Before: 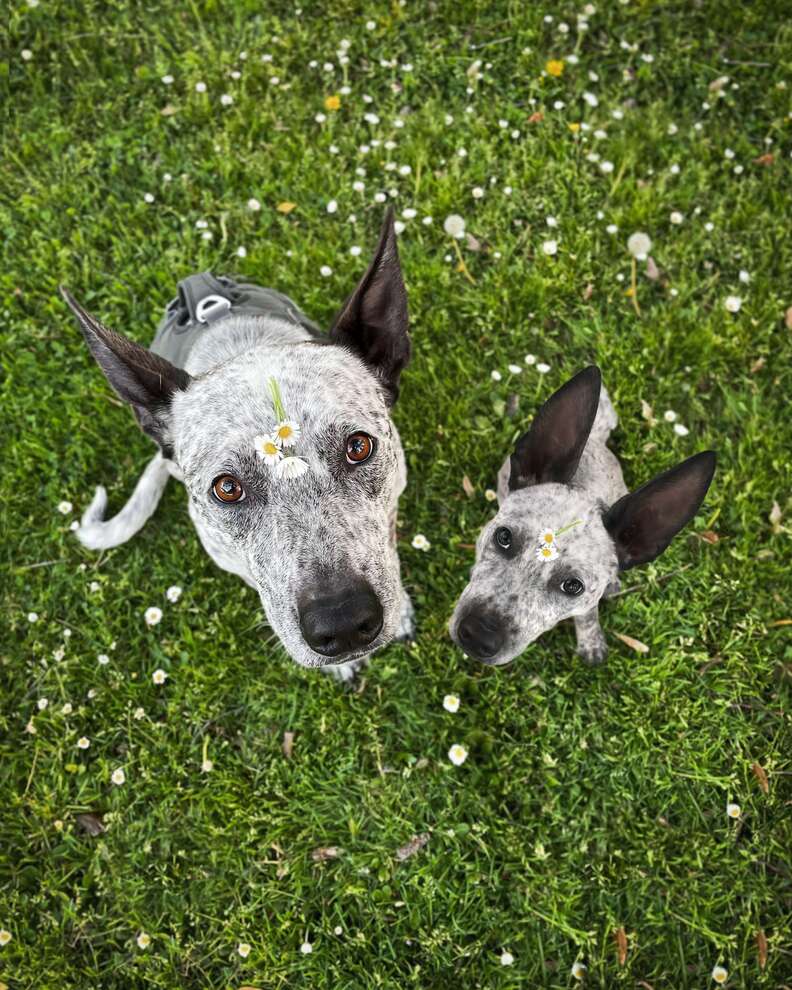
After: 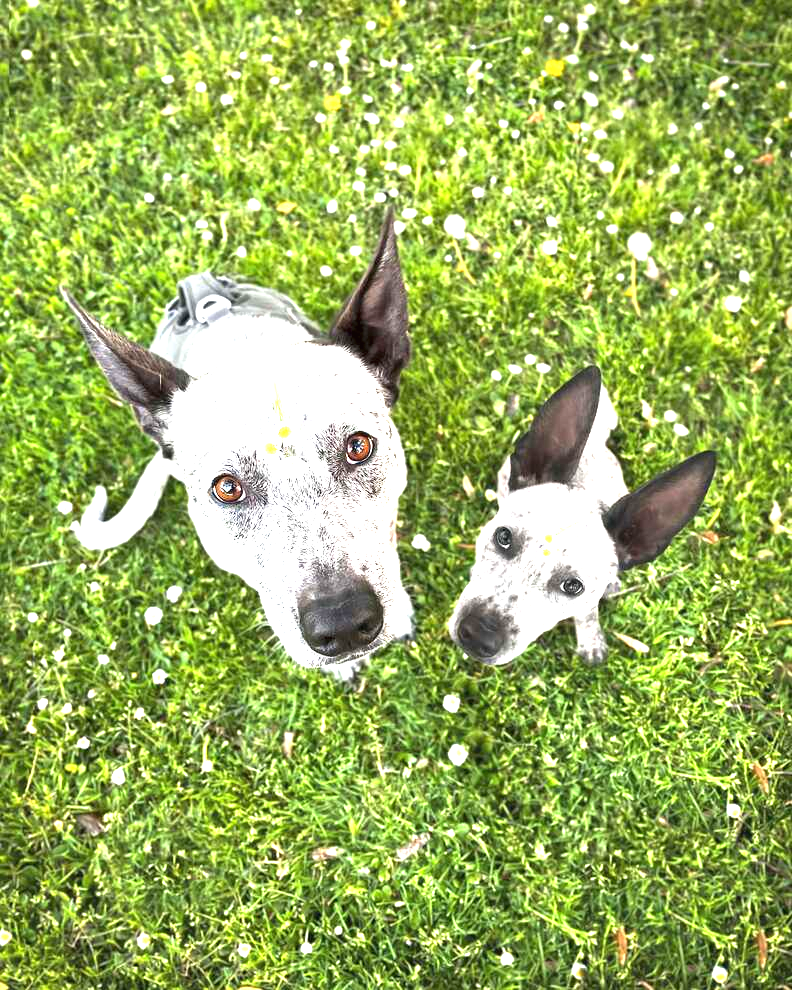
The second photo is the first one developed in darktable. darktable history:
exposure: black level correction 0, exposure 1.741 EV, compensate exposure bias true, compensate highlight preservation false
